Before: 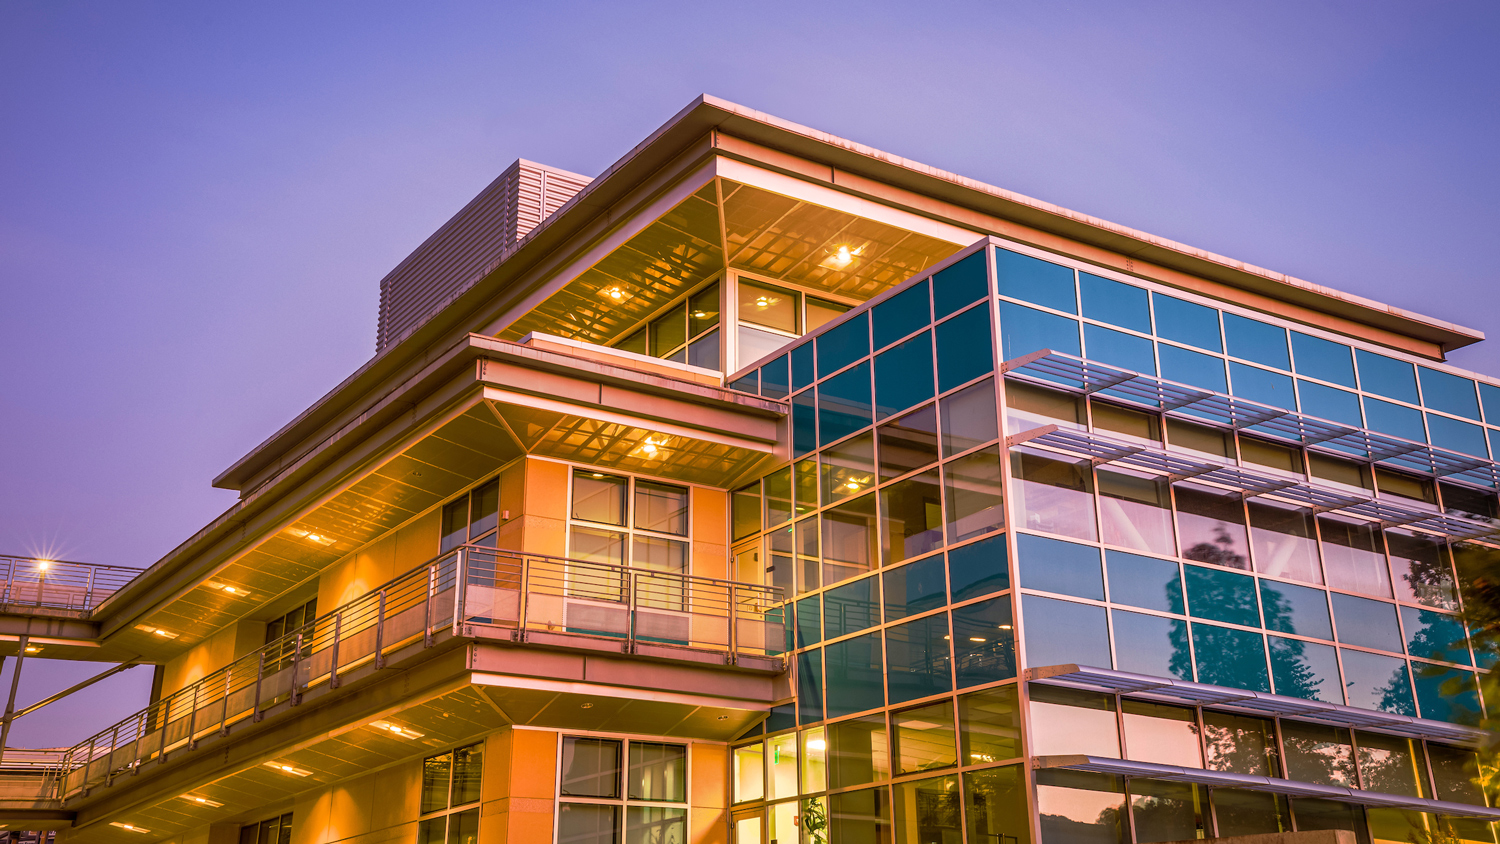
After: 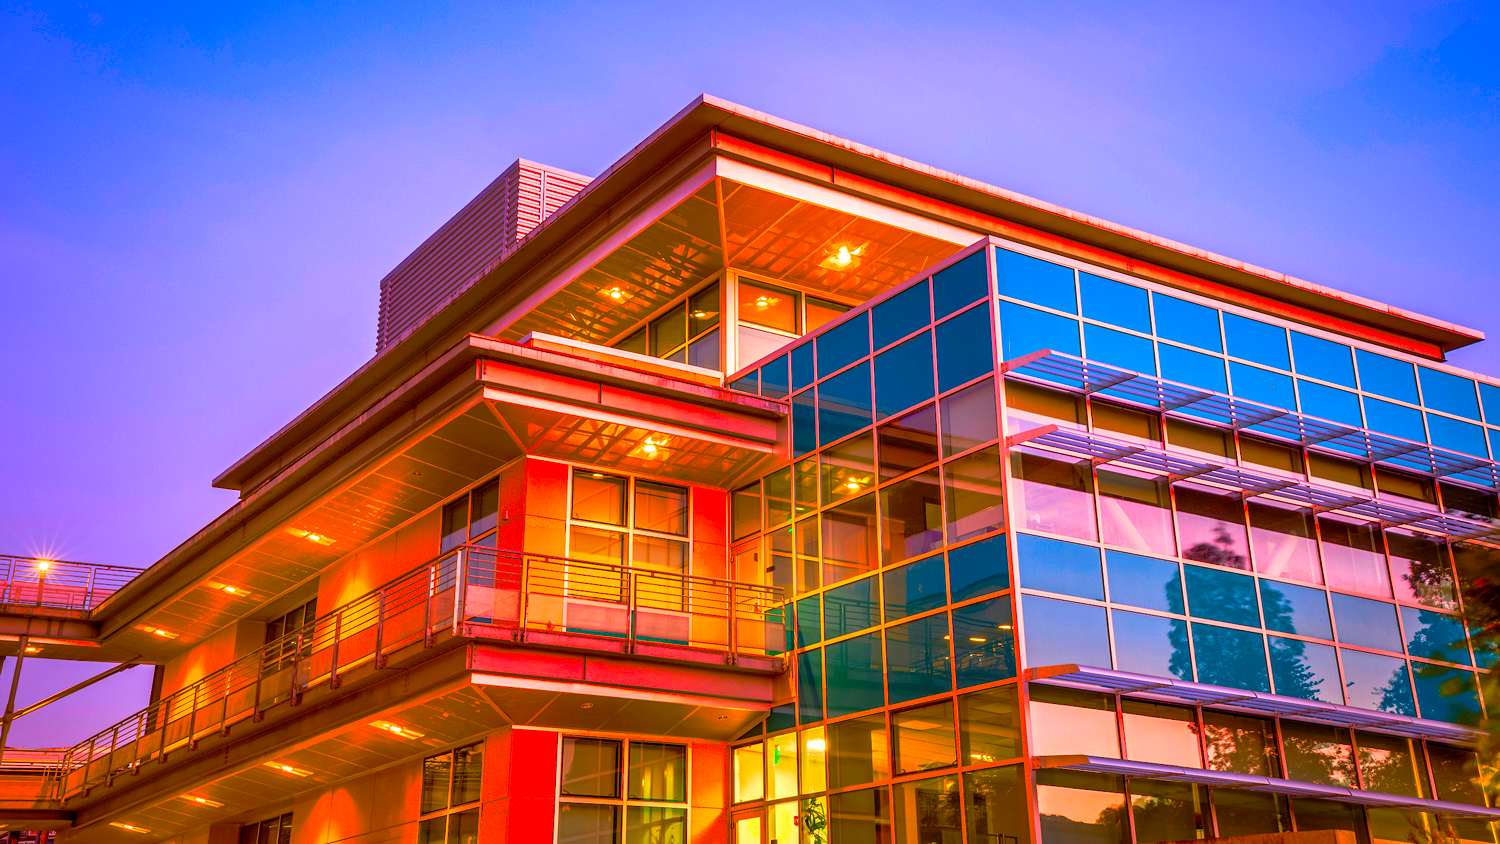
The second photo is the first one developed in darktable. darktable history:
exposure: black level correction 0.002, exposure 0.15 EV, compensate highlight preservation false
color correction: saturation 2.15
